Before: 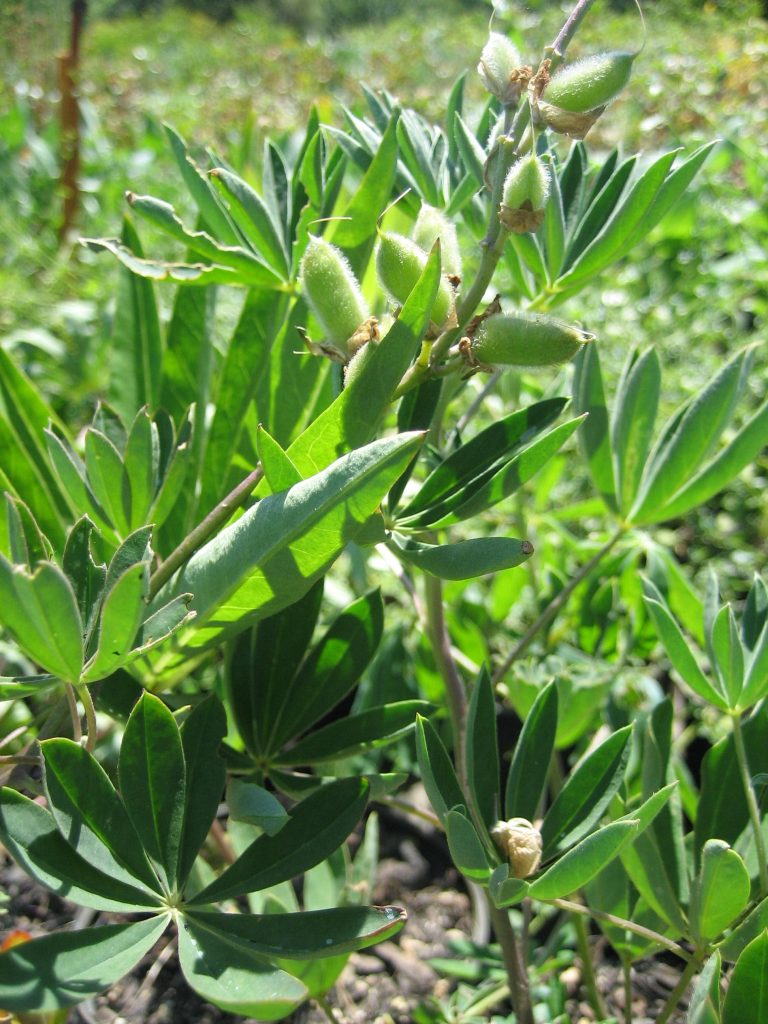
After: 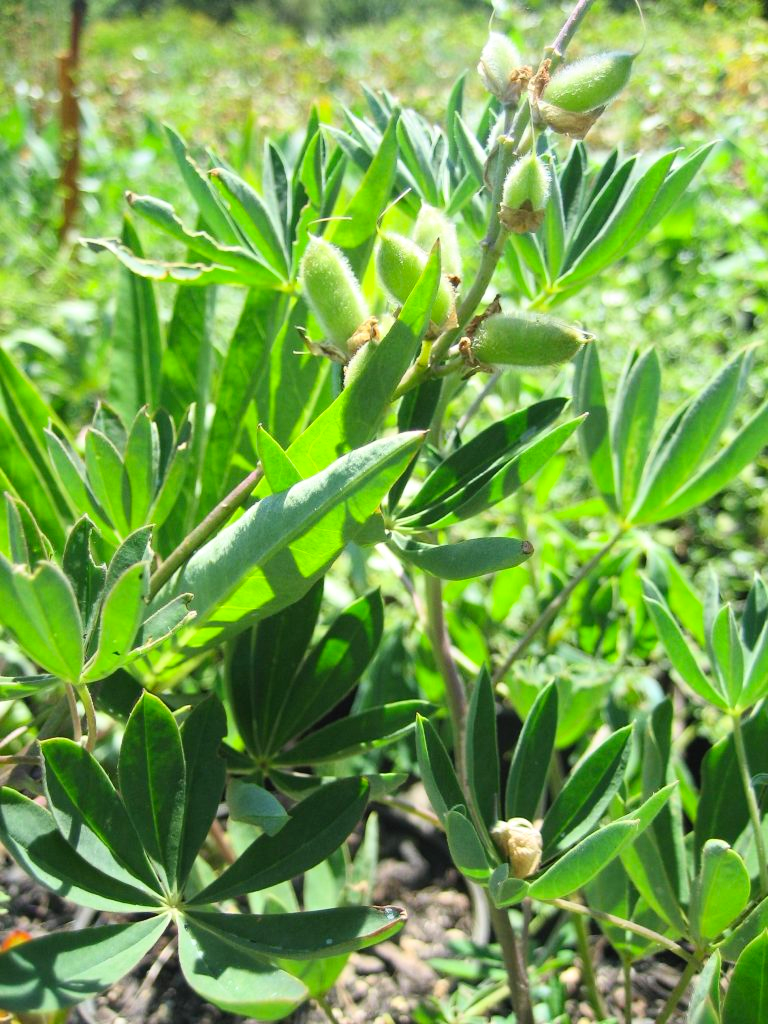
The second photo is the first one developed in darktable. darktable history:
contrast brightness saturation: contrast 0.196, brightness 0.159, saturation 0.226
